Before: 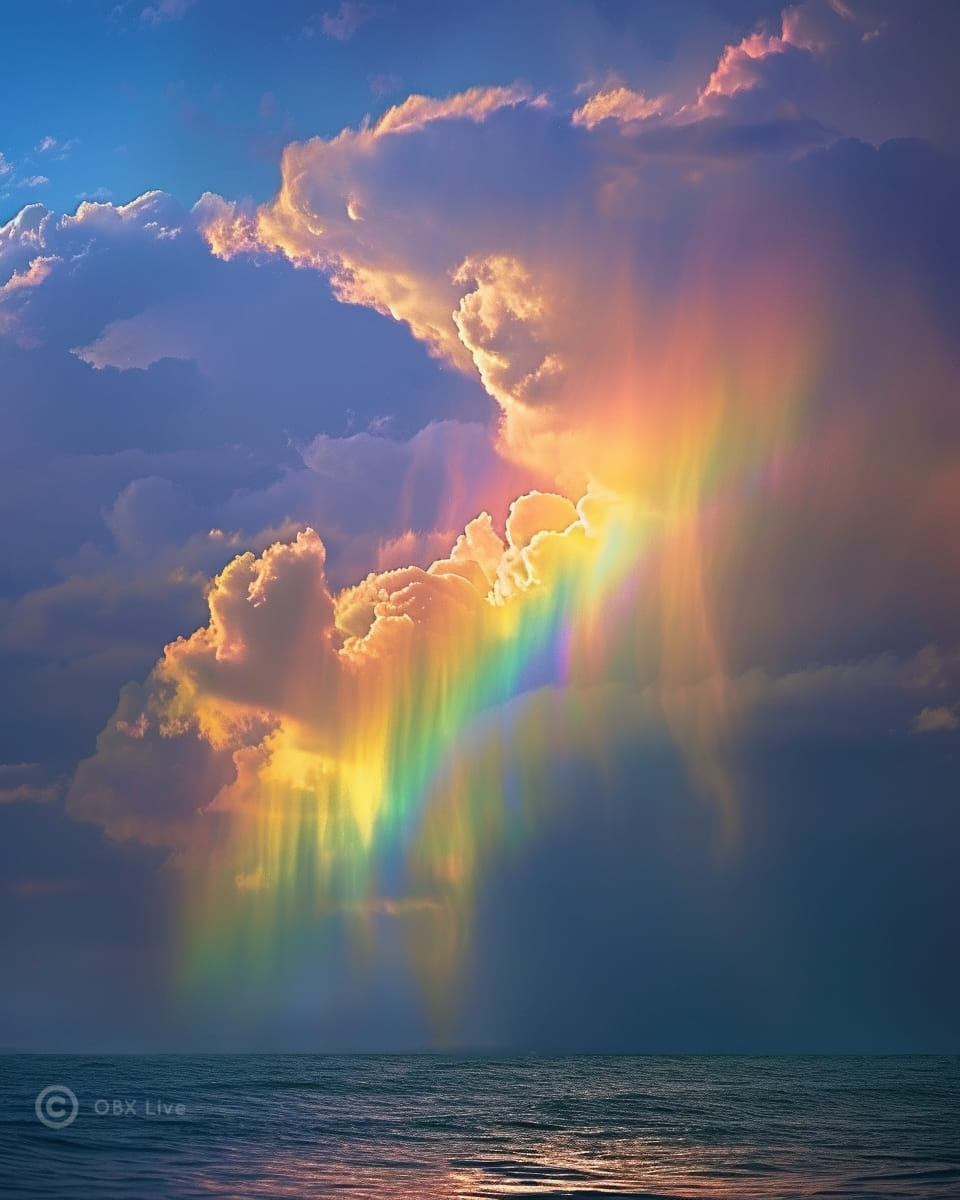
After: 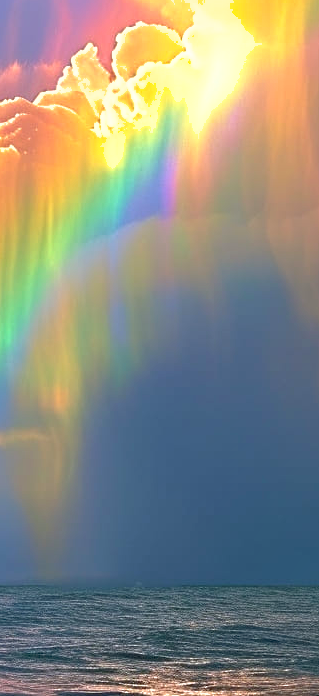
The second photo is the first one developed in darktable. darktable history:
crop: left 41.118%, top 39.15%, right 25.583%, bottom 2.805%
exposure: black level correction 0, exposure 0.696 EV, compensate highlight preservation false
shadows and highlights: on, module defaults
